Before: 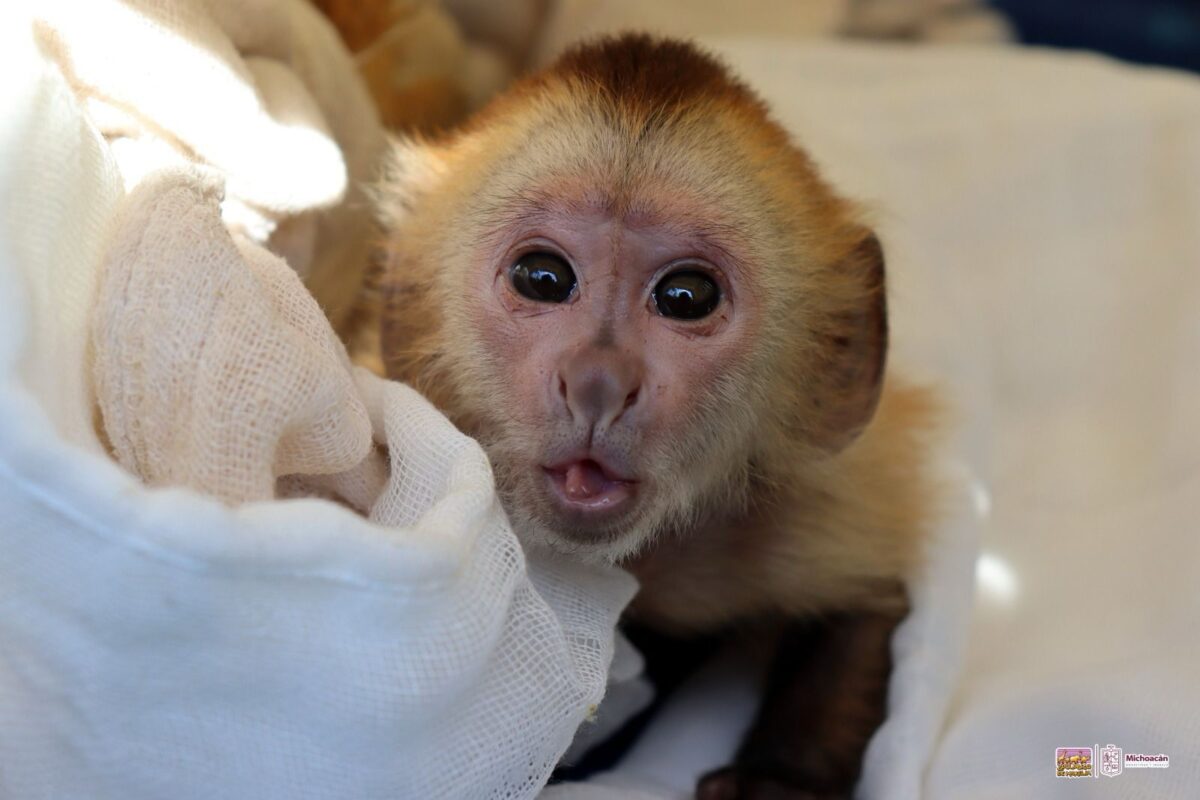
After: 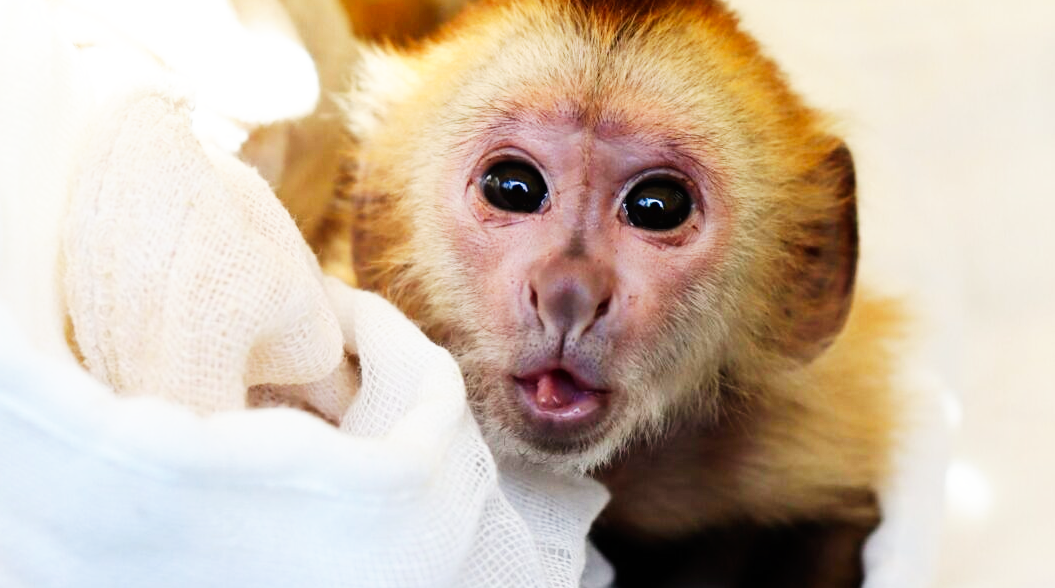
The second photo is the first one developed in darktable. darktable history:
base curve: curves: ch0 [(0, 0) (0.007, 0.004) (0.027, 0.03) (0.046, 0.07) (0.207, 0.54) (0.442, 0.872) (0.673, 0.972) (1, 1)], preserve colors none
crop and rotate: left 2.425%, top 11.305%, right 9.6%, bottom 15.08%
